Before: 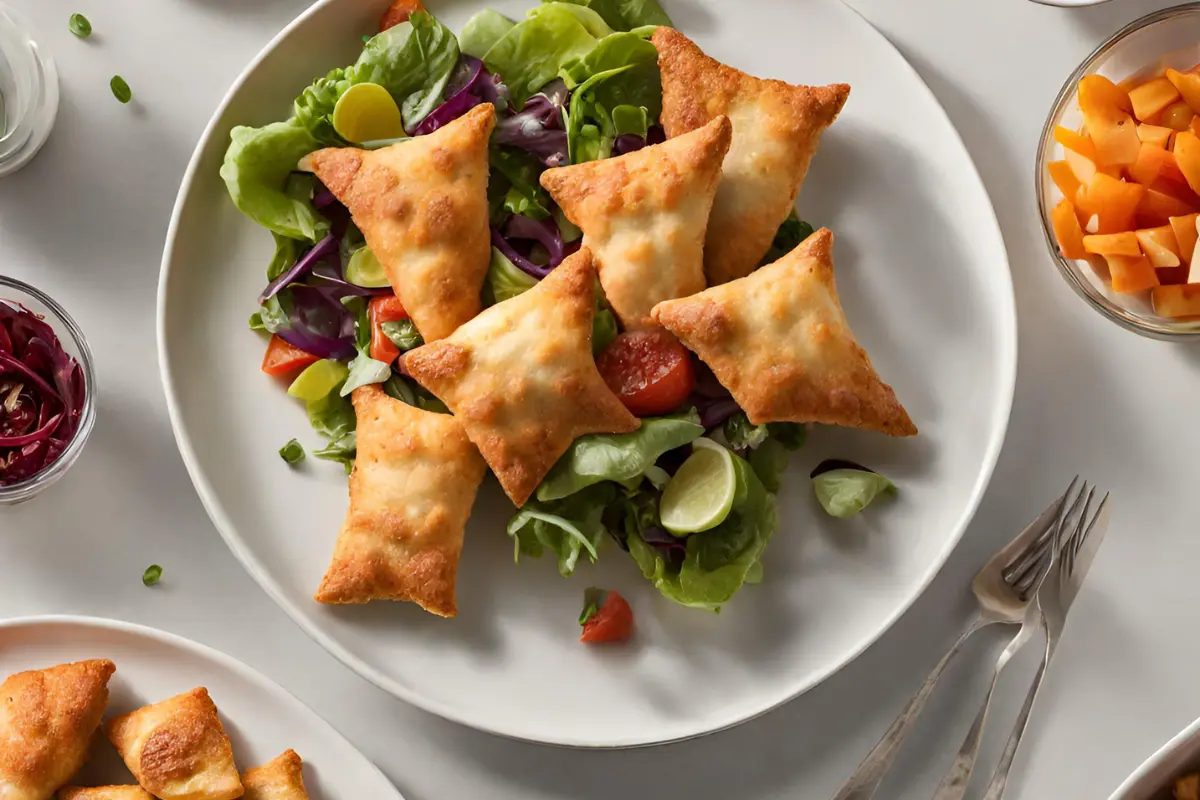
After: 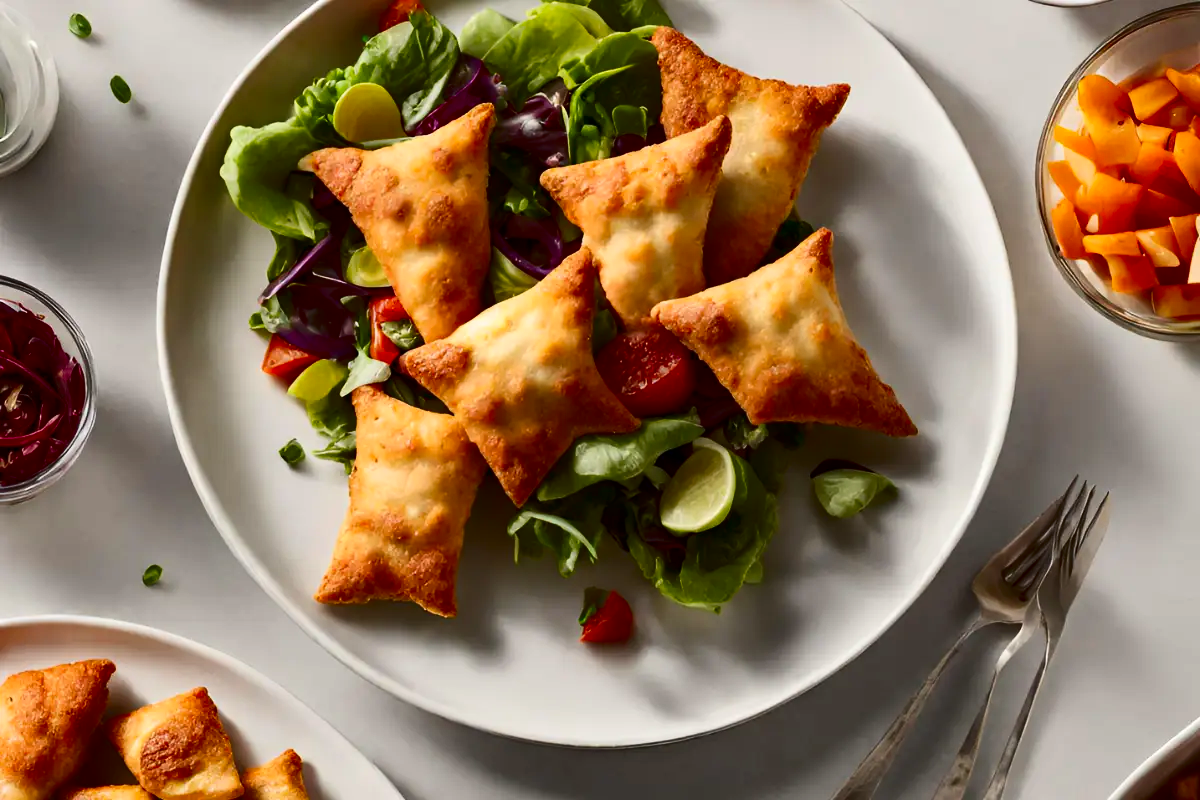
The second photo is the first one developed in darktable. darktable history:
contrast brightness saturation: contrast 0.215, brightness -0.182, saturation 0.234
